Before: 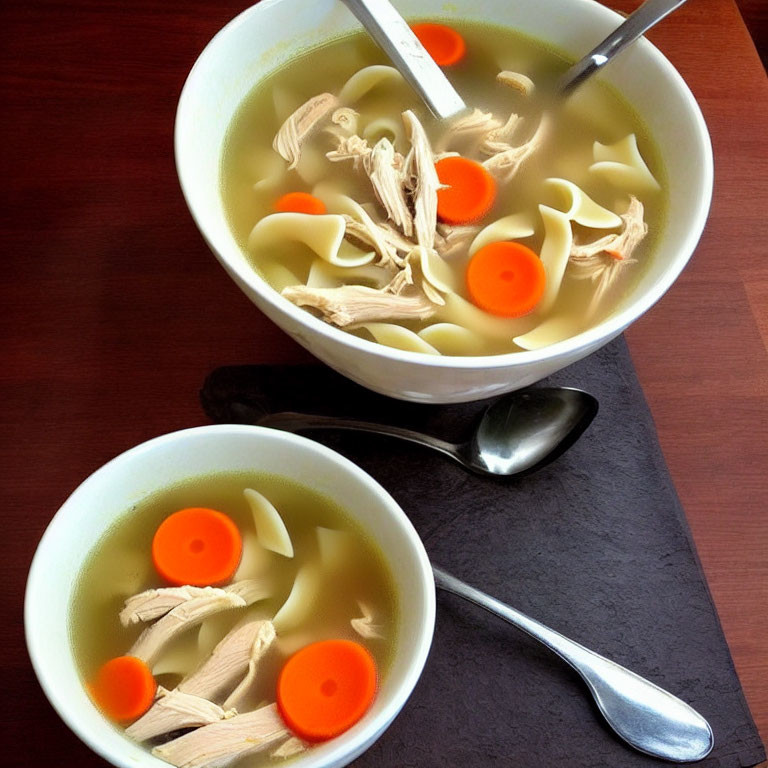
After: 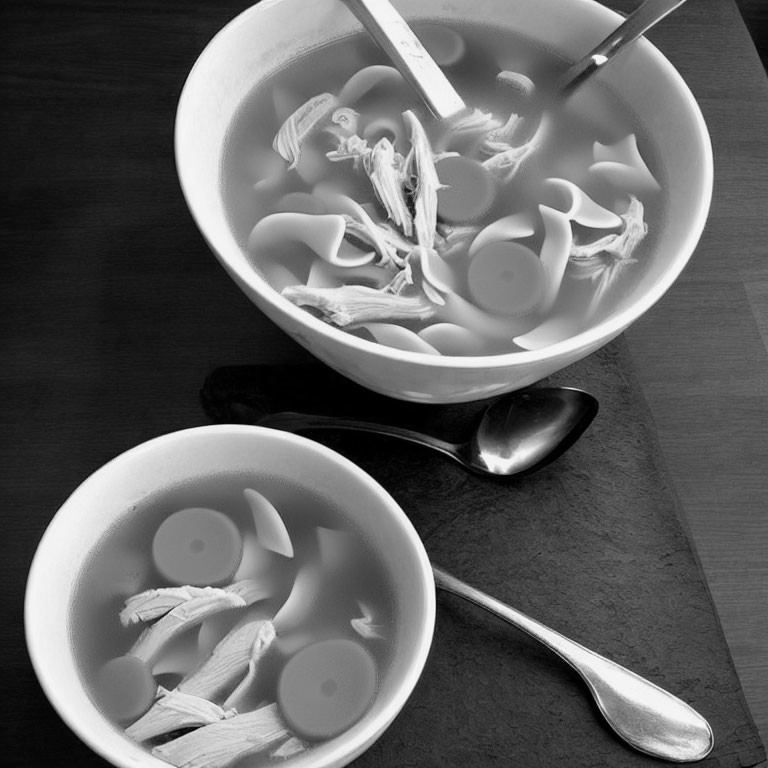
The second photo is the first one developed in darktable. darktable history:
color calibration: output gray [0.21, 0.42, 0.37, 0], illuminant same as pipeline (D50), adaptation XYZ, x 0.345, y 0.358, temperature 5002.84 K
